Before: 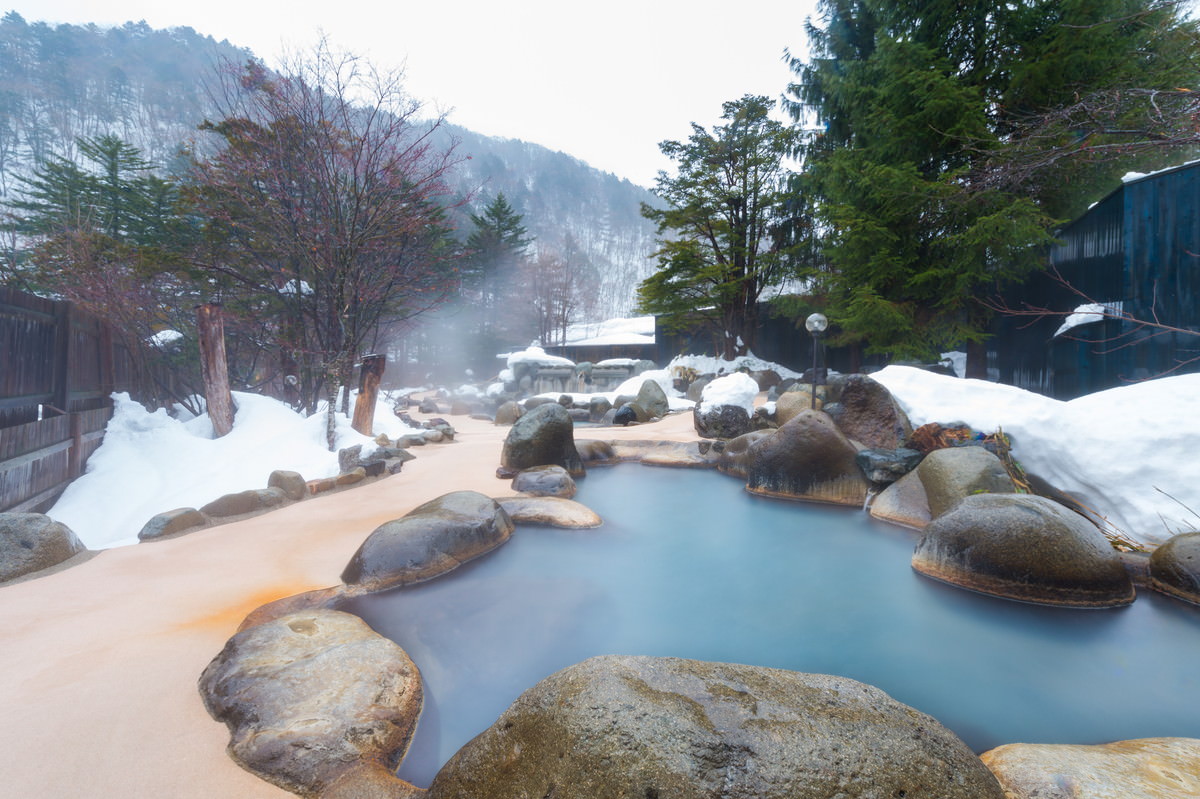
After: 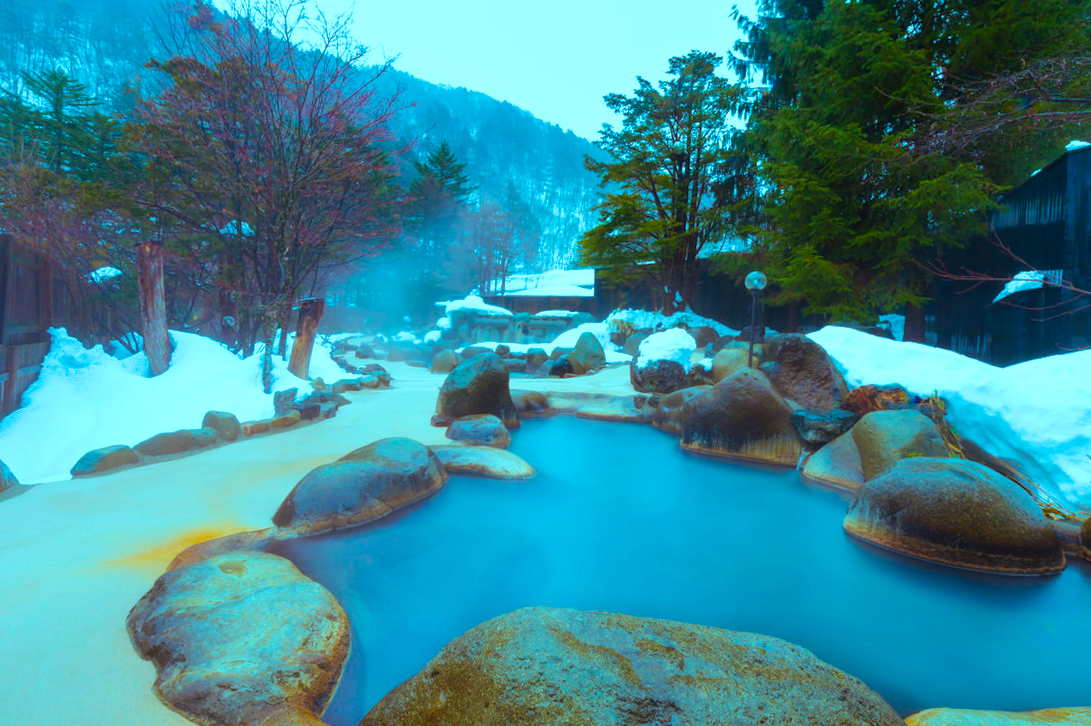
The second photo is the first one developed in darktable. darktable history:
color balance rgb: highlights gain › luminance -33.263%, highlights gain › chroma 5.715%, highlights gain › hue 216.3°, global offset › luminance 0.468%, perceptual saturation grading › global saturation 0.229%, global vibrance 25.013%, contrast 20.573%
crop and rotate: angle -1.88°, left 3.109%, top 4.055%, right 1.506%, bottom 0.588%
velvia: strength 50.51%, mid-tones bias 0.508
